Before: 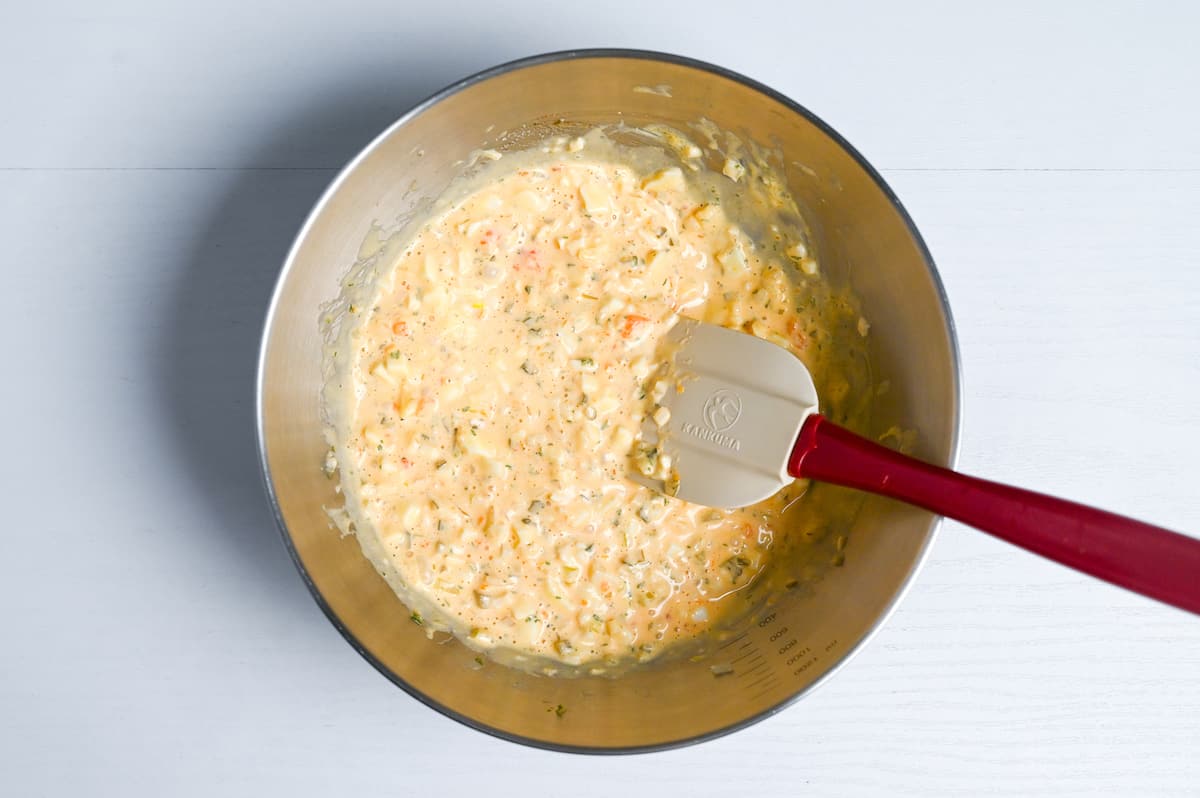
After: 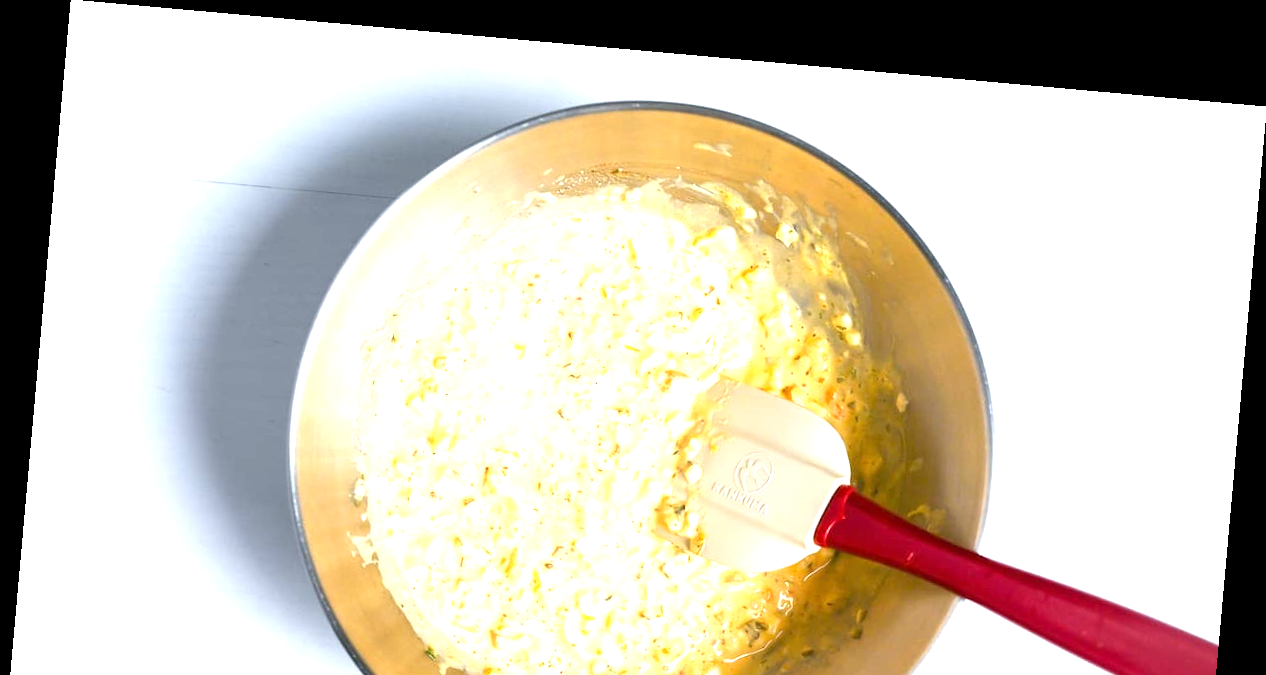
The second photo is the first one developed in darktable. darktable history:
crop: bottom 24.988%
exposure: exposure 1.2 EV, compensate highlight preservation false
rotate and perspective: rotation 5.12°, automatic cropping off
